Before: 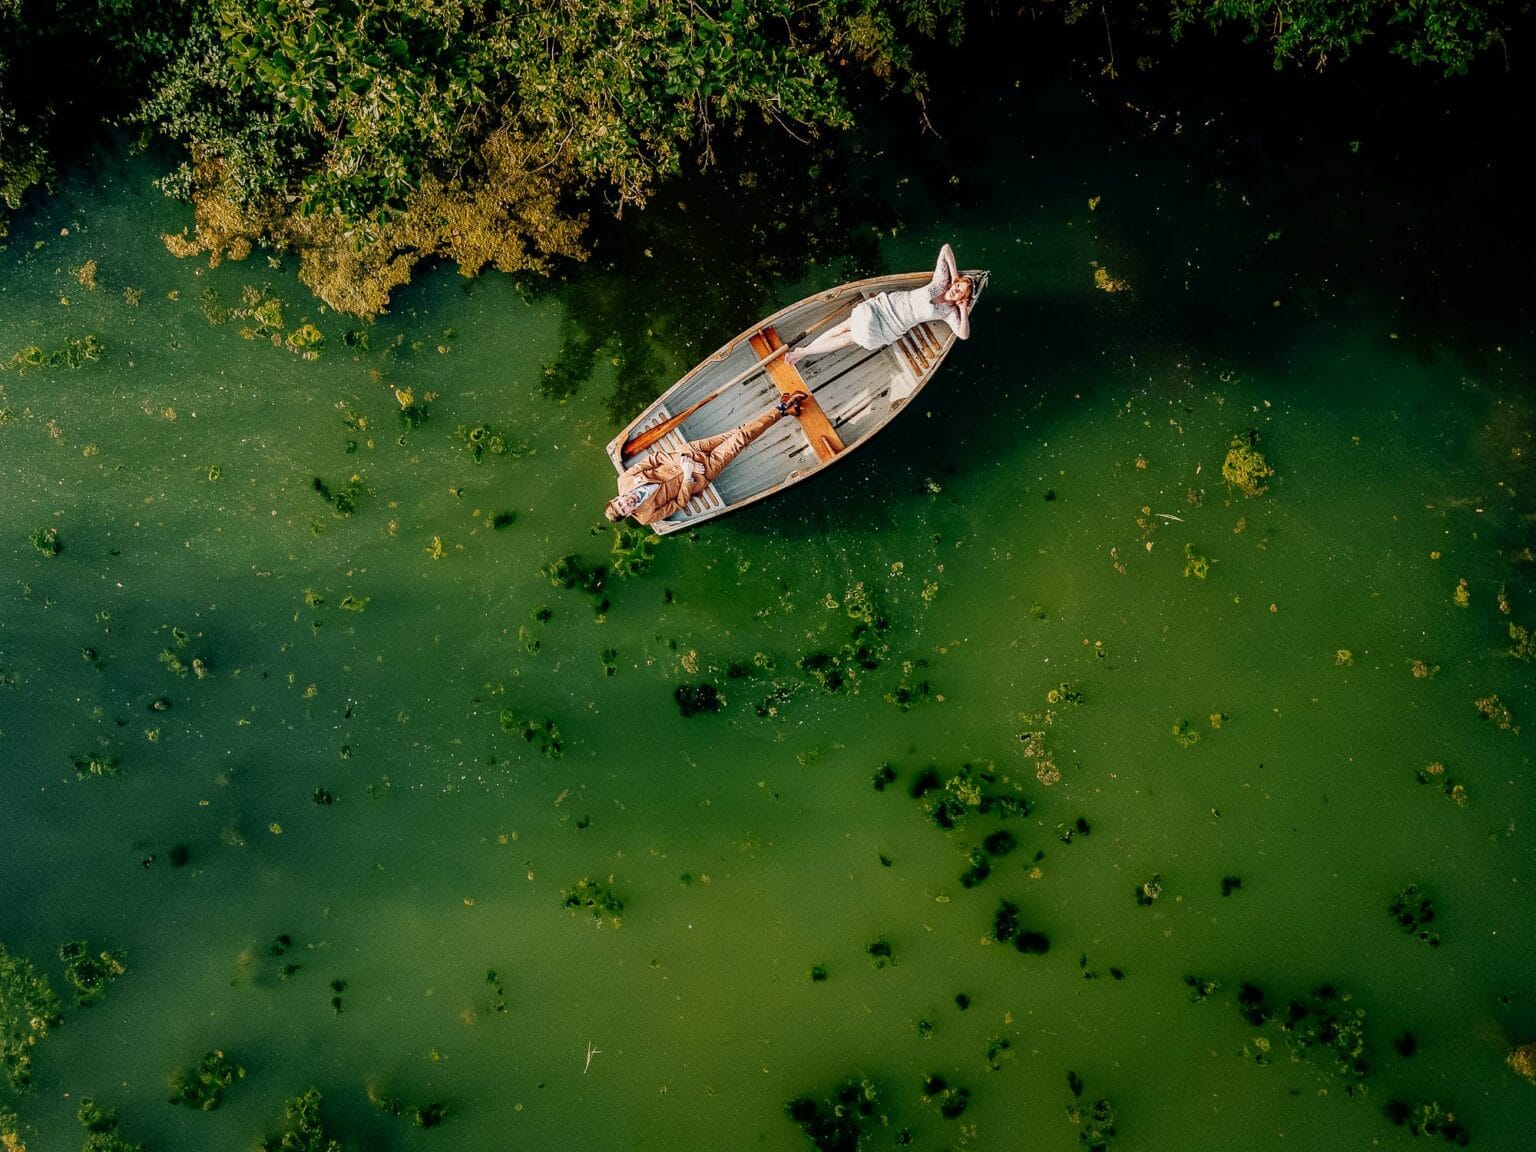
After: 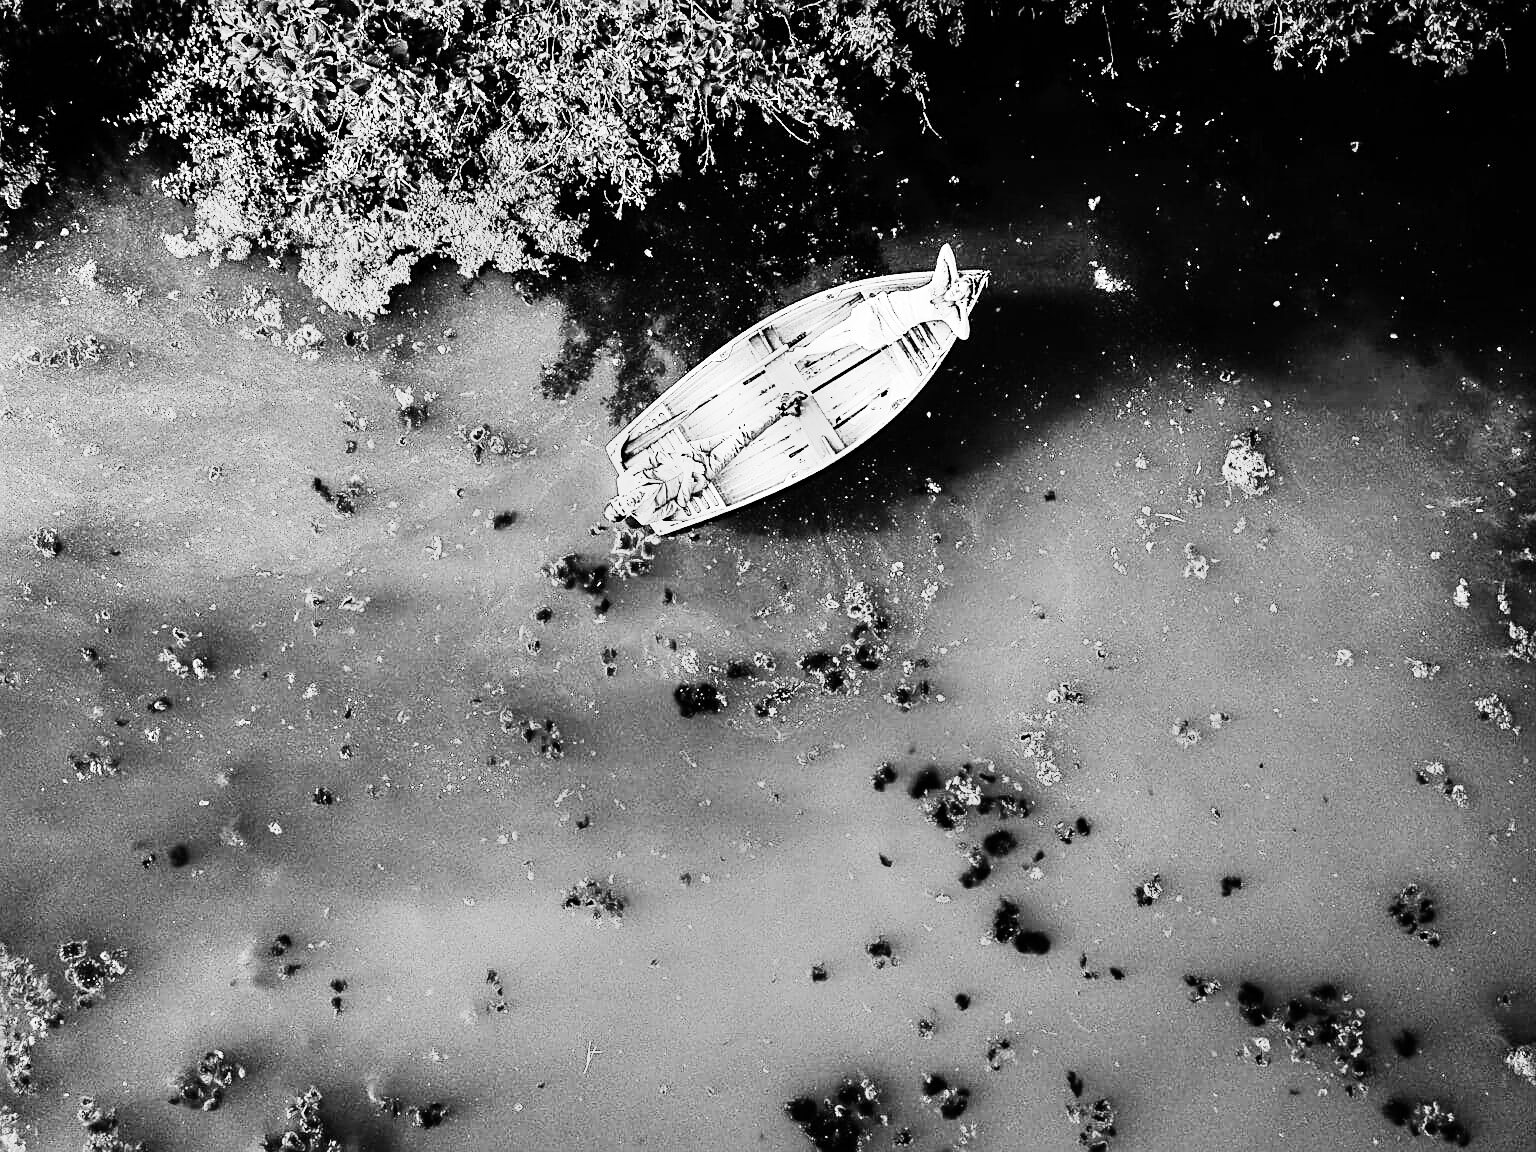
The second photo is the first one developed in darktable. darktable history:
white balance: red 1.08, blue 0.791
rgb curve: curves: ch0 [(0, 0) (0.21, 0.15) (0.24, 0.21) (0.5, 0.75) (0.75, 0.96) (0.89, 0.99) (1, 1)]; ch1 [(0, 0.02) (0.21, 0.13) (0.25, 0.2) (0.5, 0.67) (0.75, 0.9) (0.89, 0.97) (1, 1)]; ch2 [(0, 0.02) (0.21, 0.13) (0.25, 0.2) (0.5, 0.67) (0.75, 0.9) (0.89, 0.97) (1, 1)], compensate middle gray true
exposure: black level correction 0, exposure 1.35 EV, compensate exposure bias true, compensate highlight preservation false
monochrome: a -4.13, b 5.16, size 1
sharpen: on, module defaults
shadows and highlights: radius 118.69, shadows 42.21, highlights -61.56, soften with gaussian
